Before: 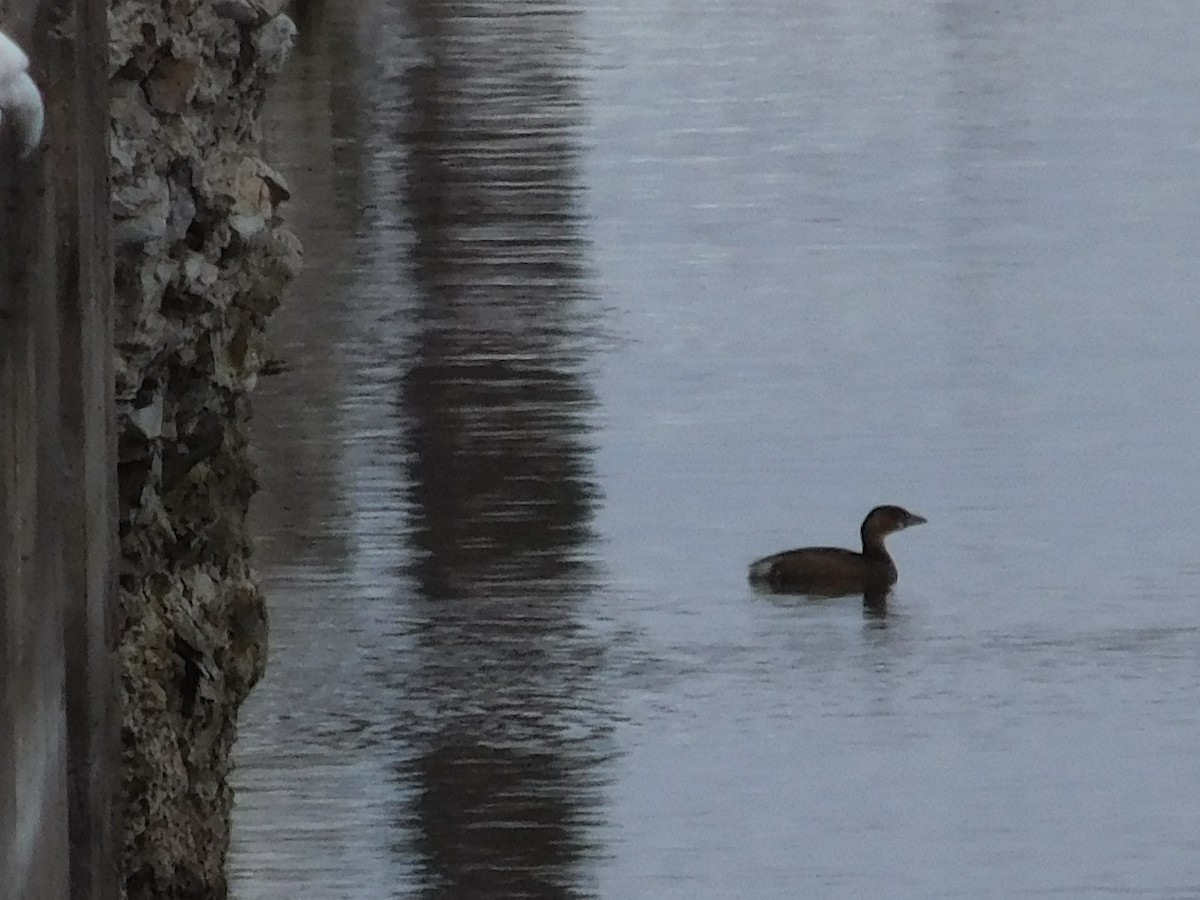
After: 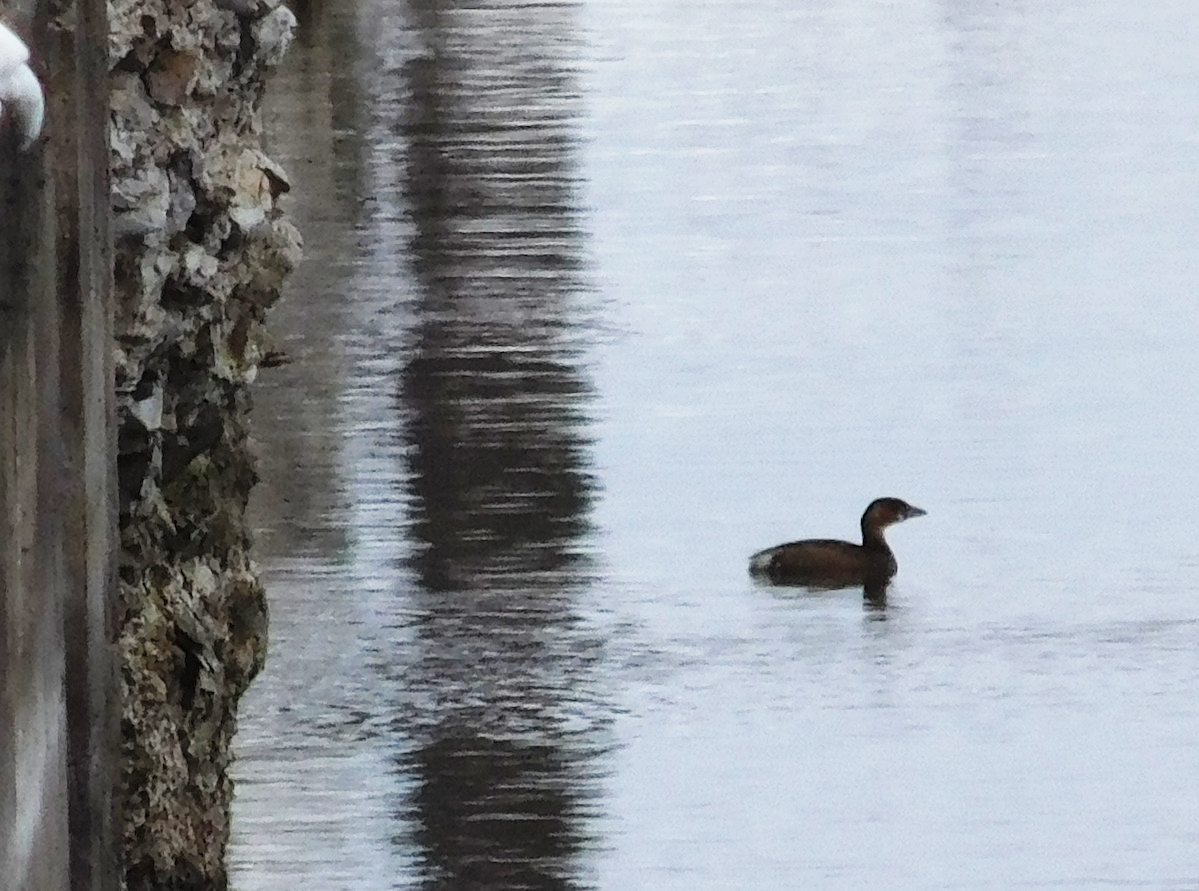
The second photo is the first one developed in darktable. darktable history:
base curve: curves: ch0 [(0, 0) (0.018, 0.026) (0.143, 0.37) (0.33, 0.731) (0.458, 0.853) (0.735, 0.965) (0.905, 0.986) (1, 1)], preserve colors none
crop: top 0.921%, right 0.028%
